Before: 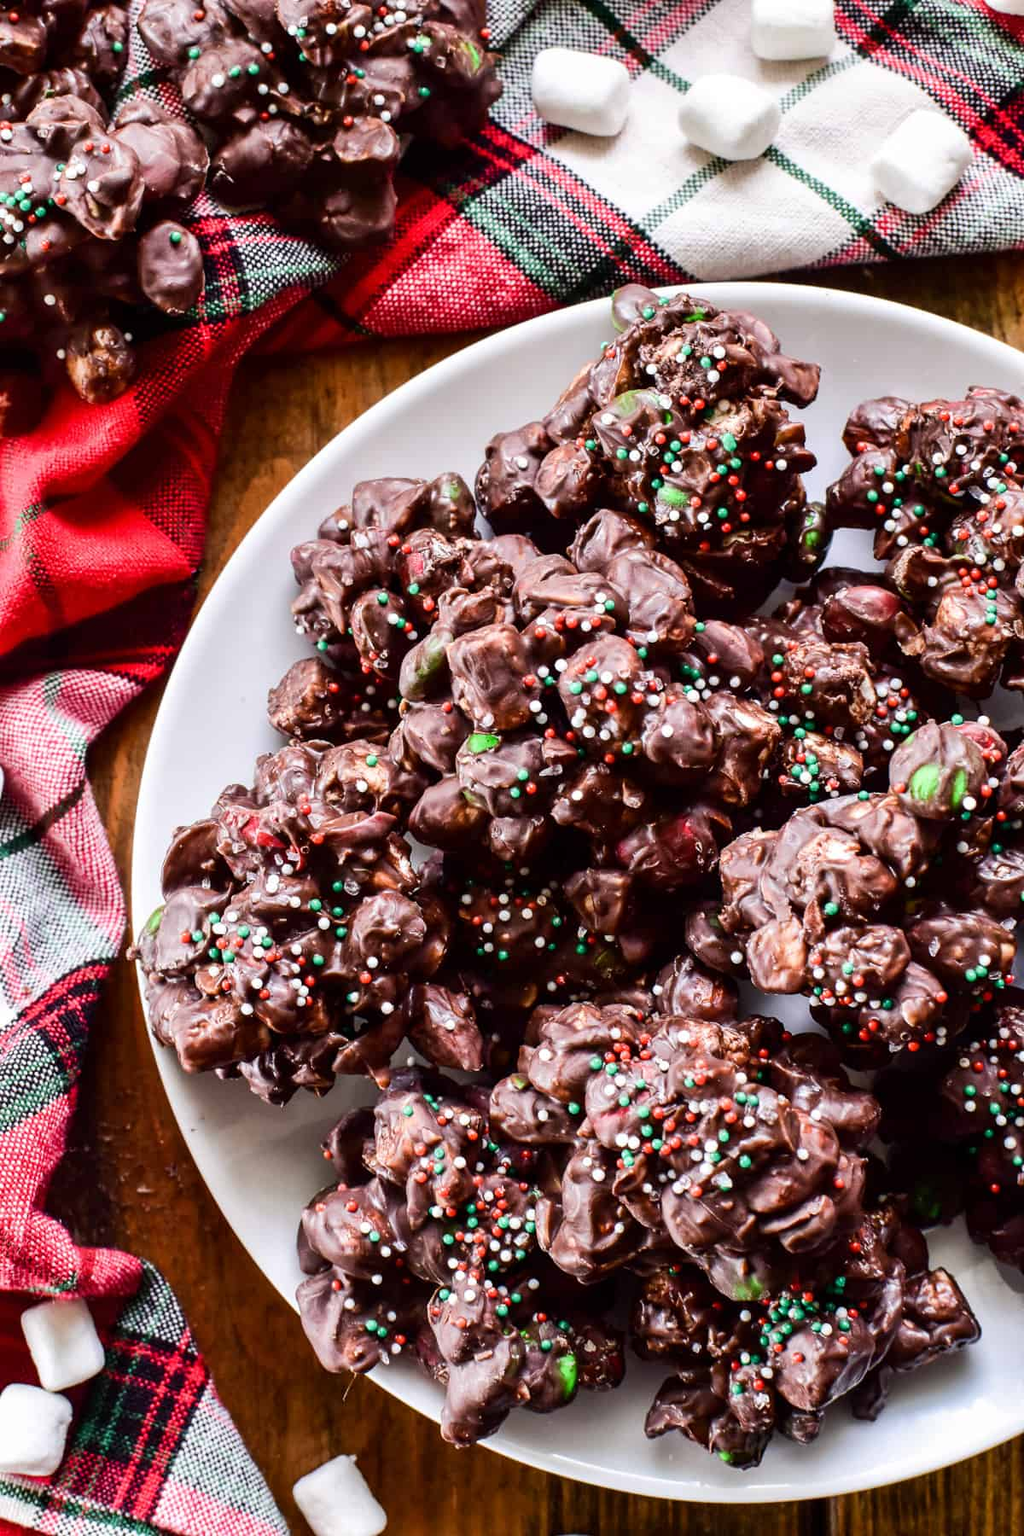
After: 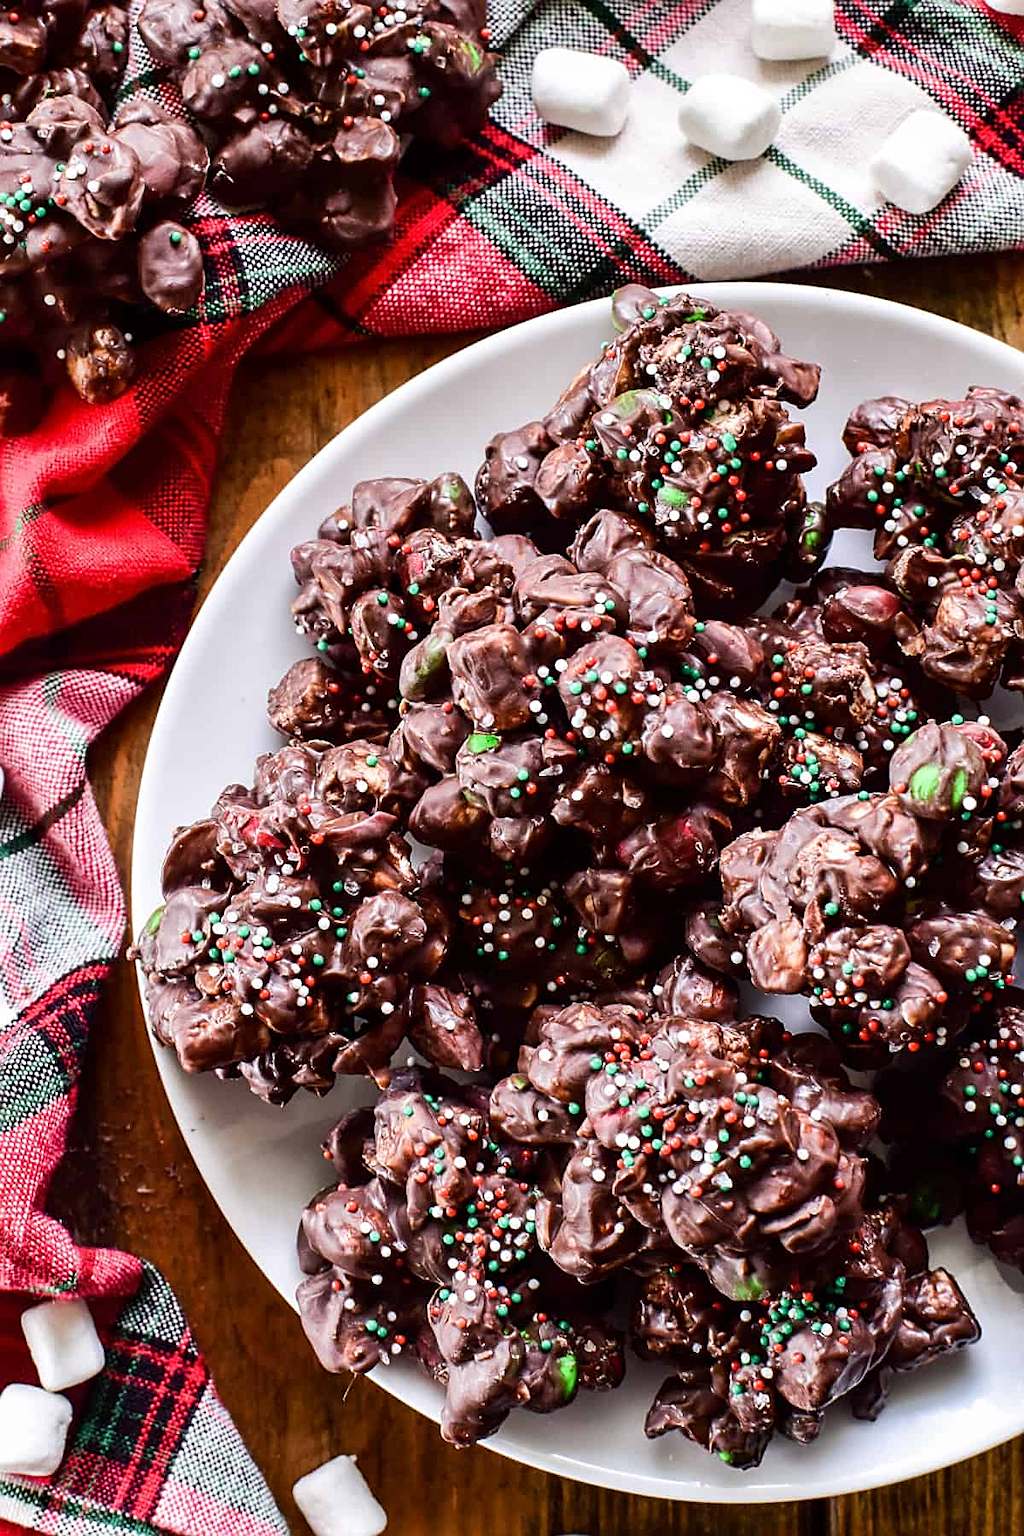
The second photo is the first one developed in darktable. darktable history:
local contrast: mode bilateral grid, contrast 15, coarseness 36, detail 105%, midtone range 0.2
sharpen: on, module defaults
